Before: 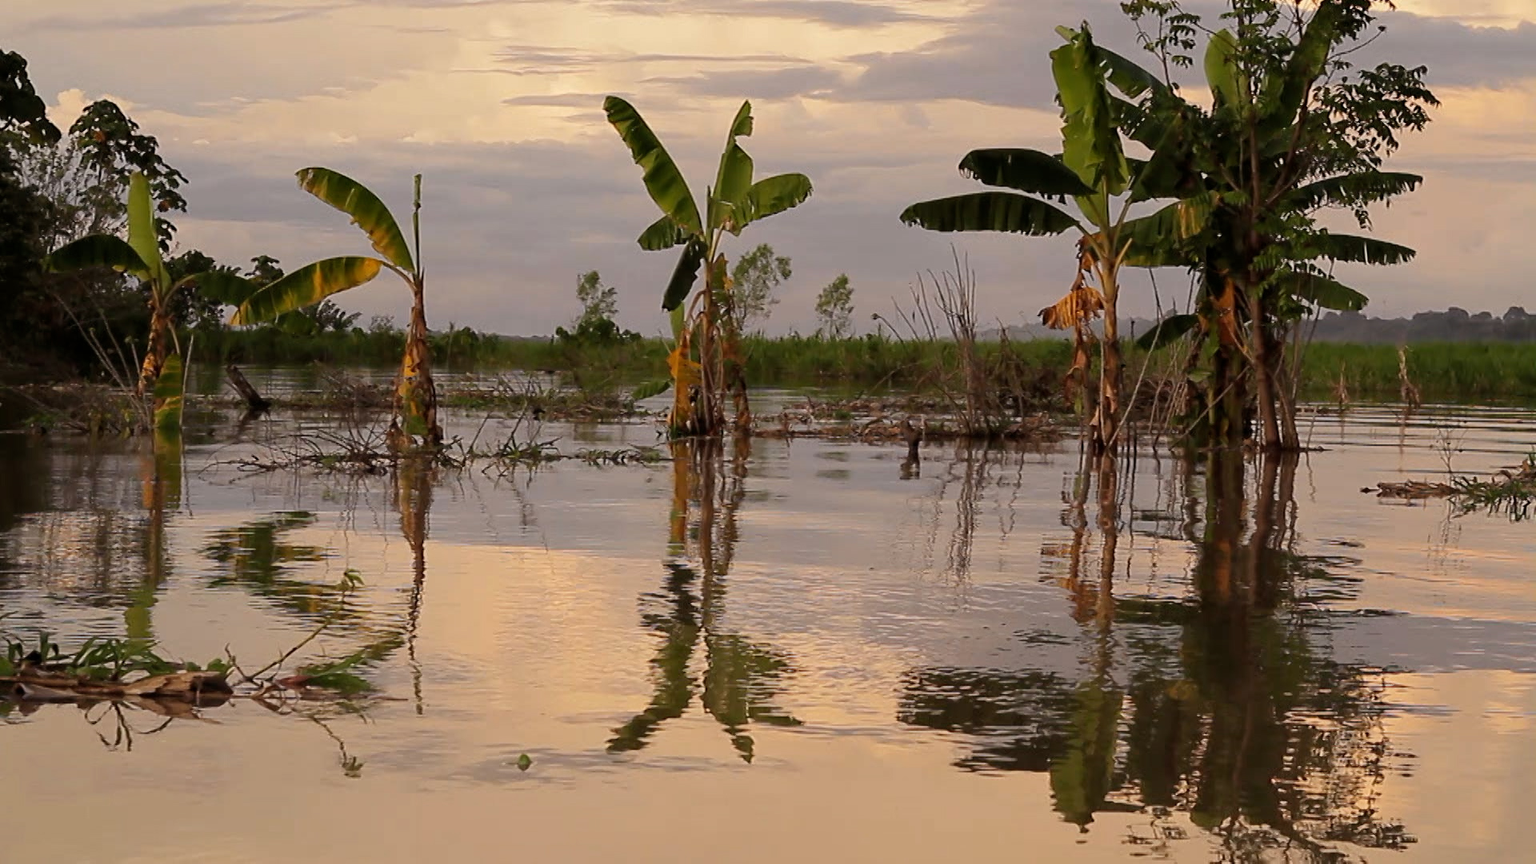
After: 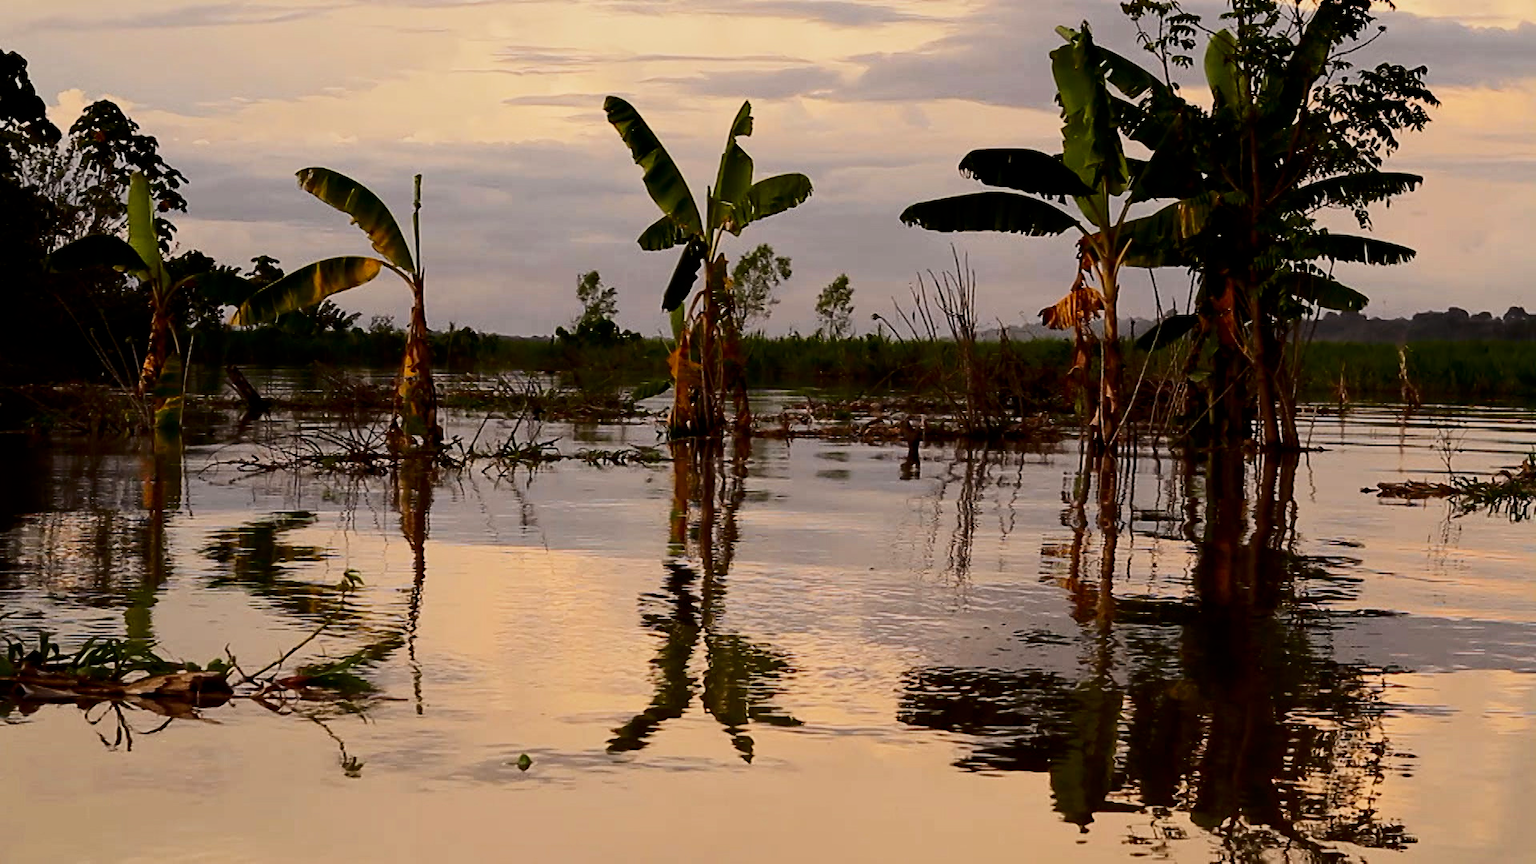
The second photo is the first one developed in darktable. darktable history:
contrast brightness saturation: contrast 0.32, brightness -0.08, saturation 0.17
filmic rgb: black relative exposure -7.15 EV, white relative exposure 5.36 EV, hardness 3.02, color science v6 (2022)
